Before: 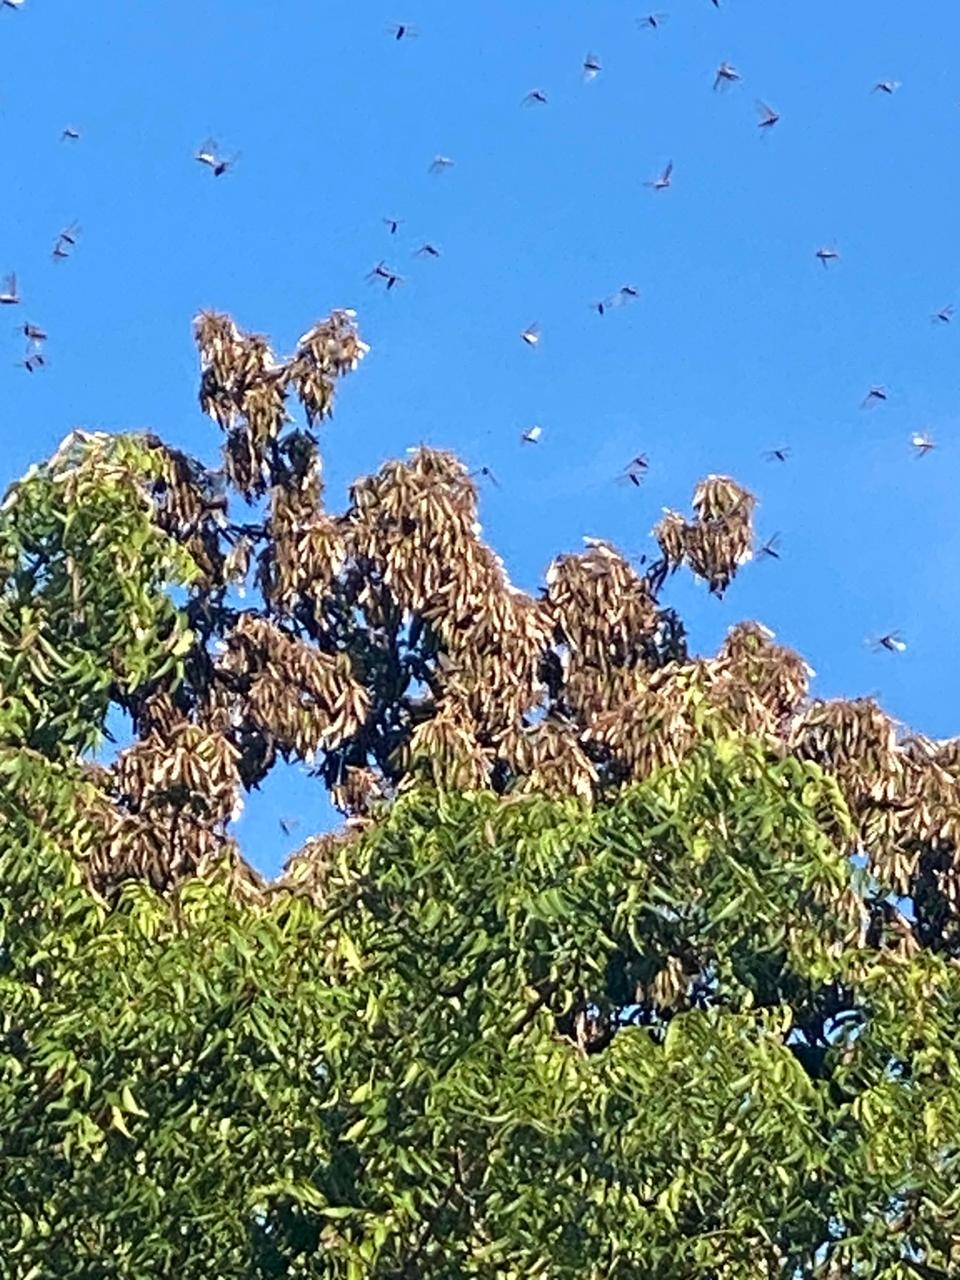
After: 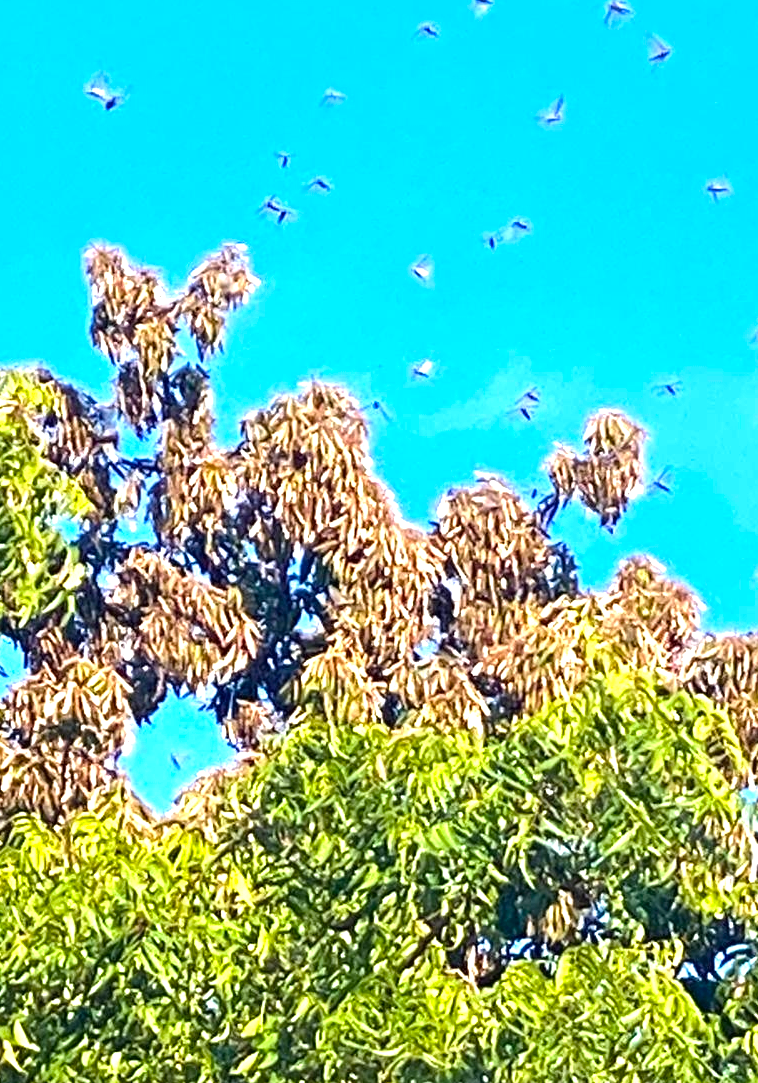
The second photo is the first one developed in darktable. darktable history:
crop: left 11.434%, top 5.164%, right 9.579%, bottom 10.191%
color balance rgb: global offset › hue 170.15°, perceptual saturation grading › global saturation 25.298%, global vibrance 20%
exposure: black level correction 0, exposure 1.2 EV, compensate highlight preservation false
